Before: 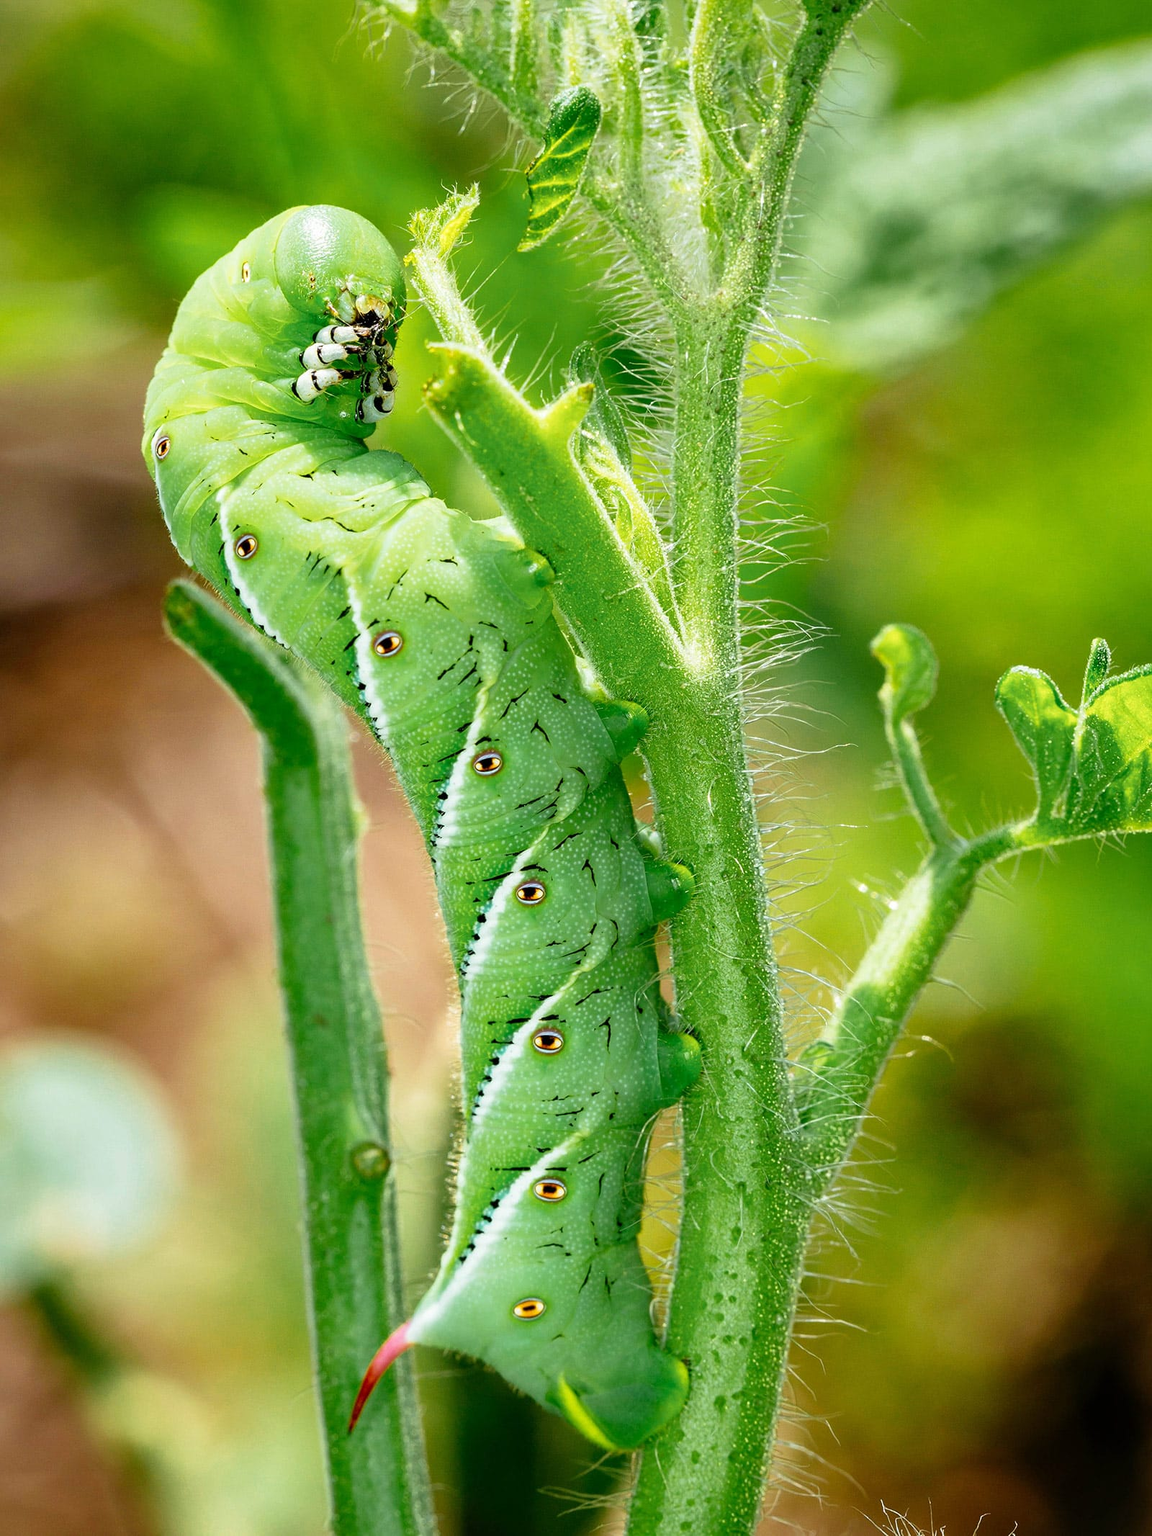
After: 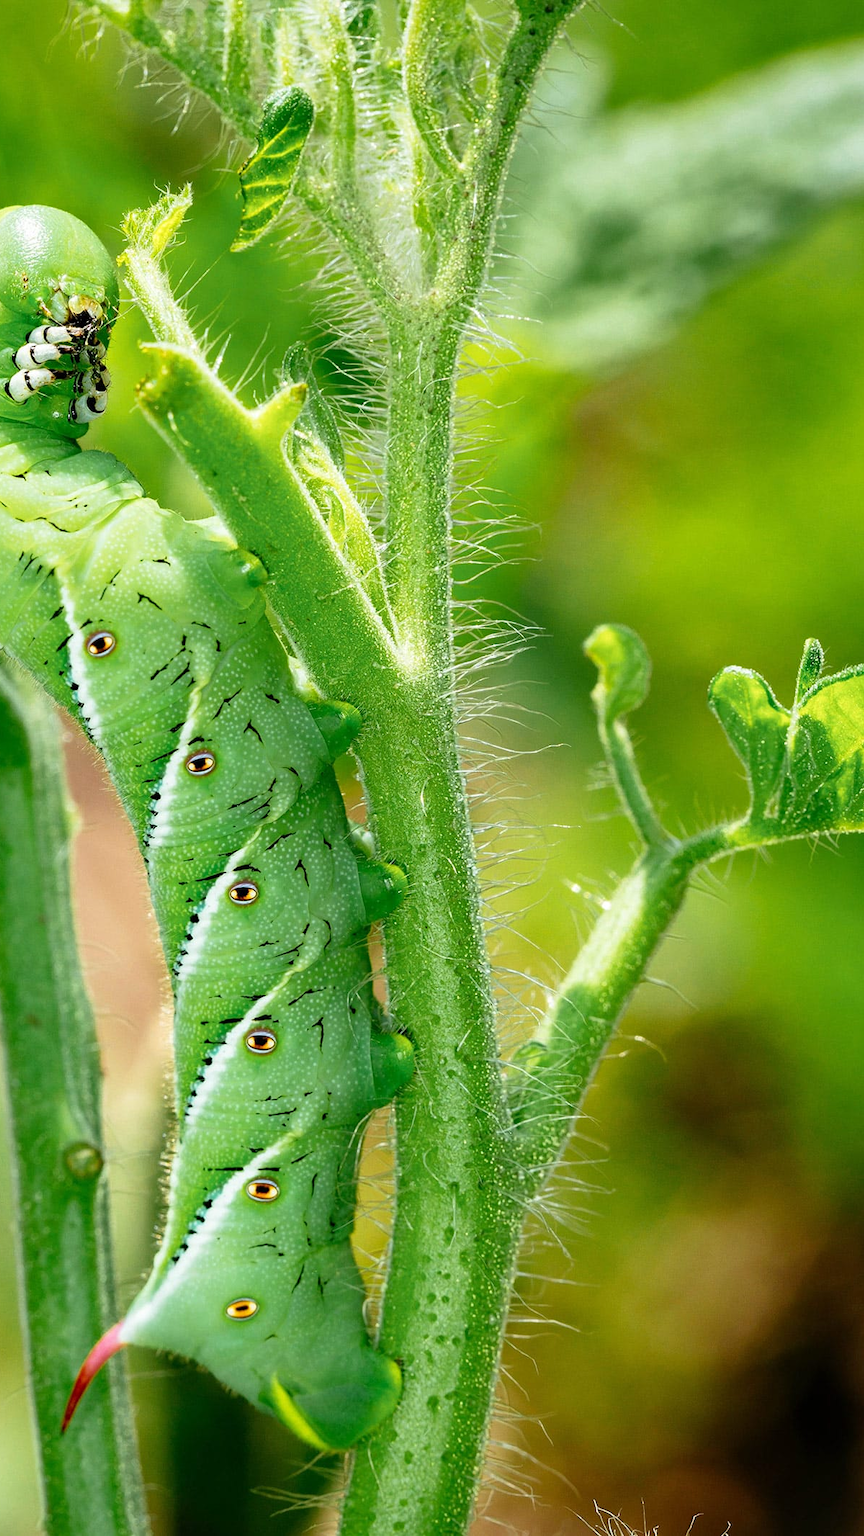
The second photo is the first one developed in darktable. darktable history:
tone equalizer: on, module defaults
crop and rotate: left 24.996%
